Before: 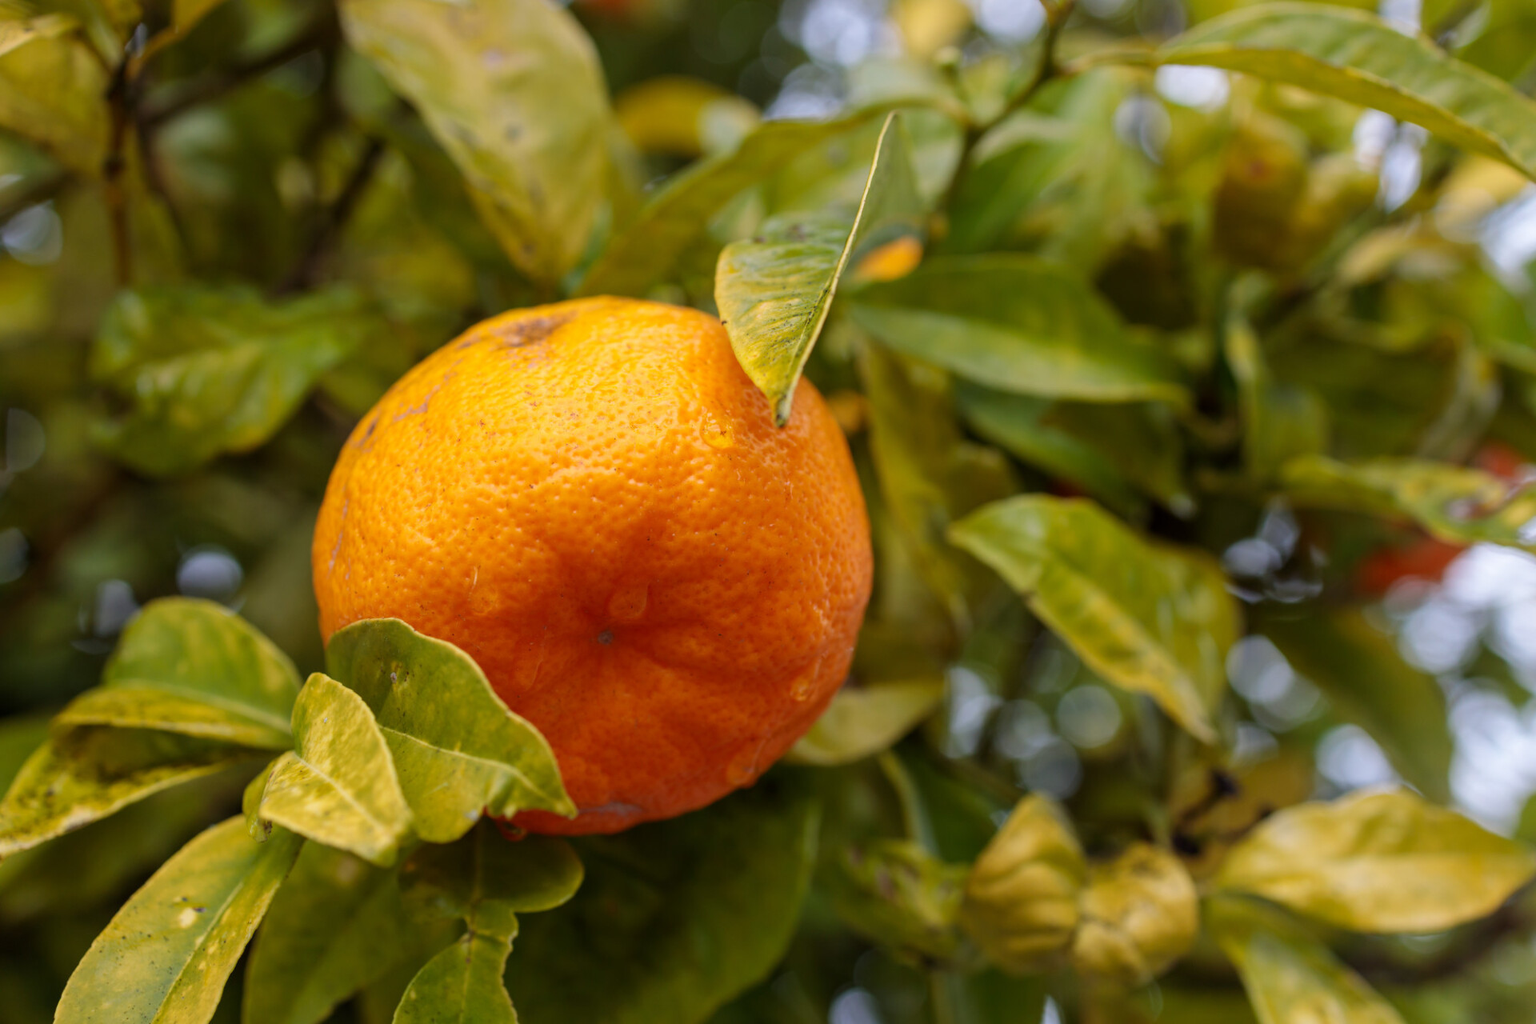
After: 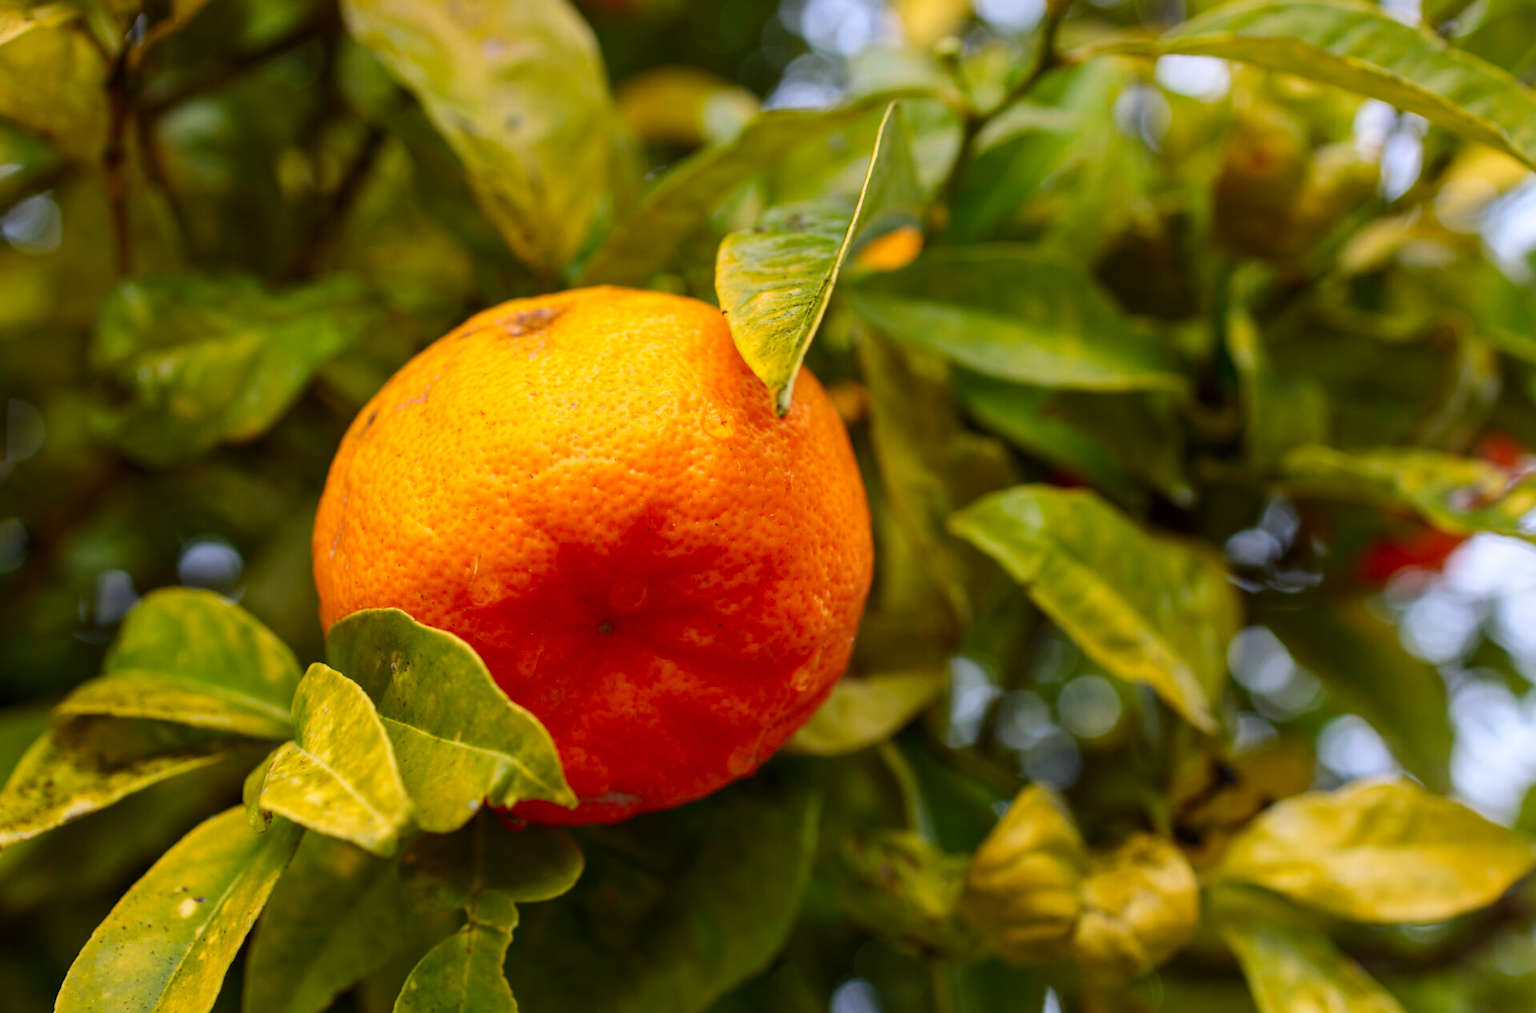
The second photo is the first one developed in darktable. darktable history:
crop: top 1.049%, right 0.001%
contrast brightness saturation: contrast 0.16, saturation 0.32
